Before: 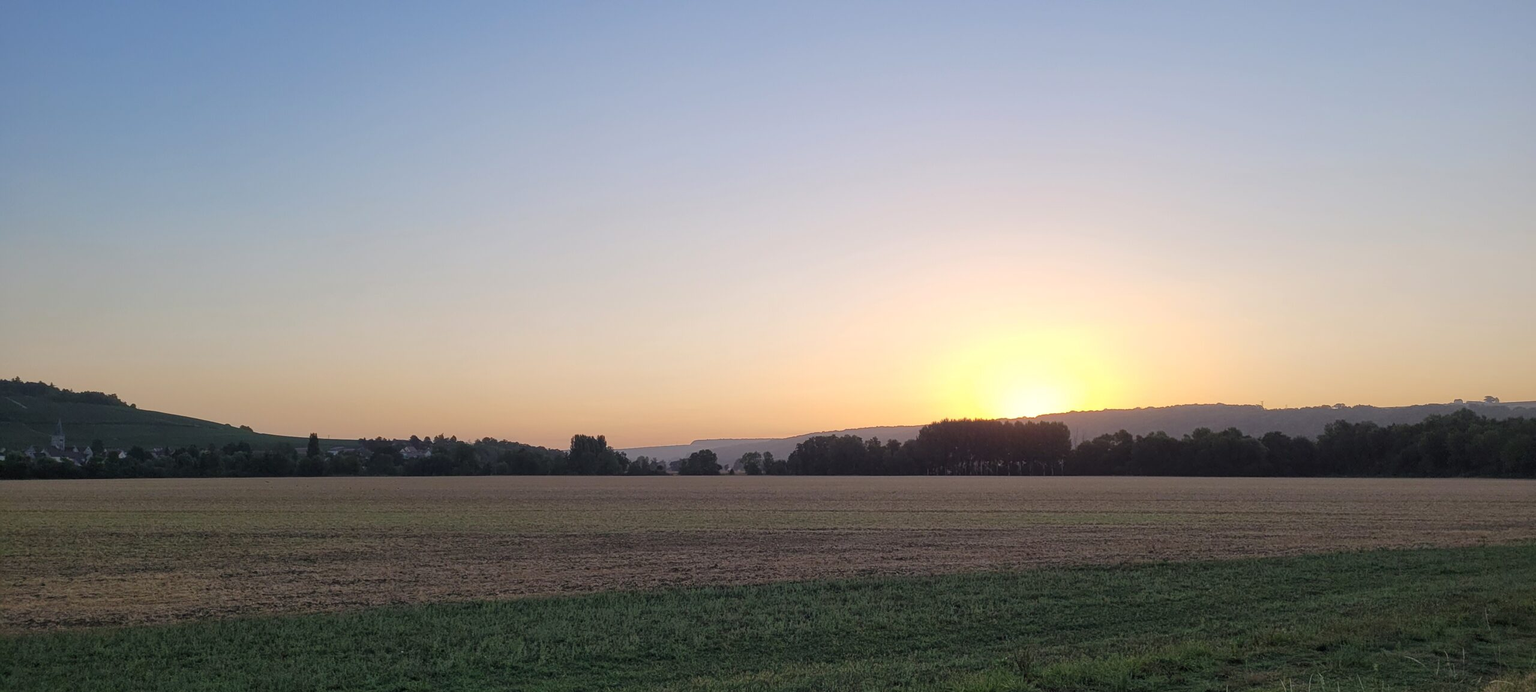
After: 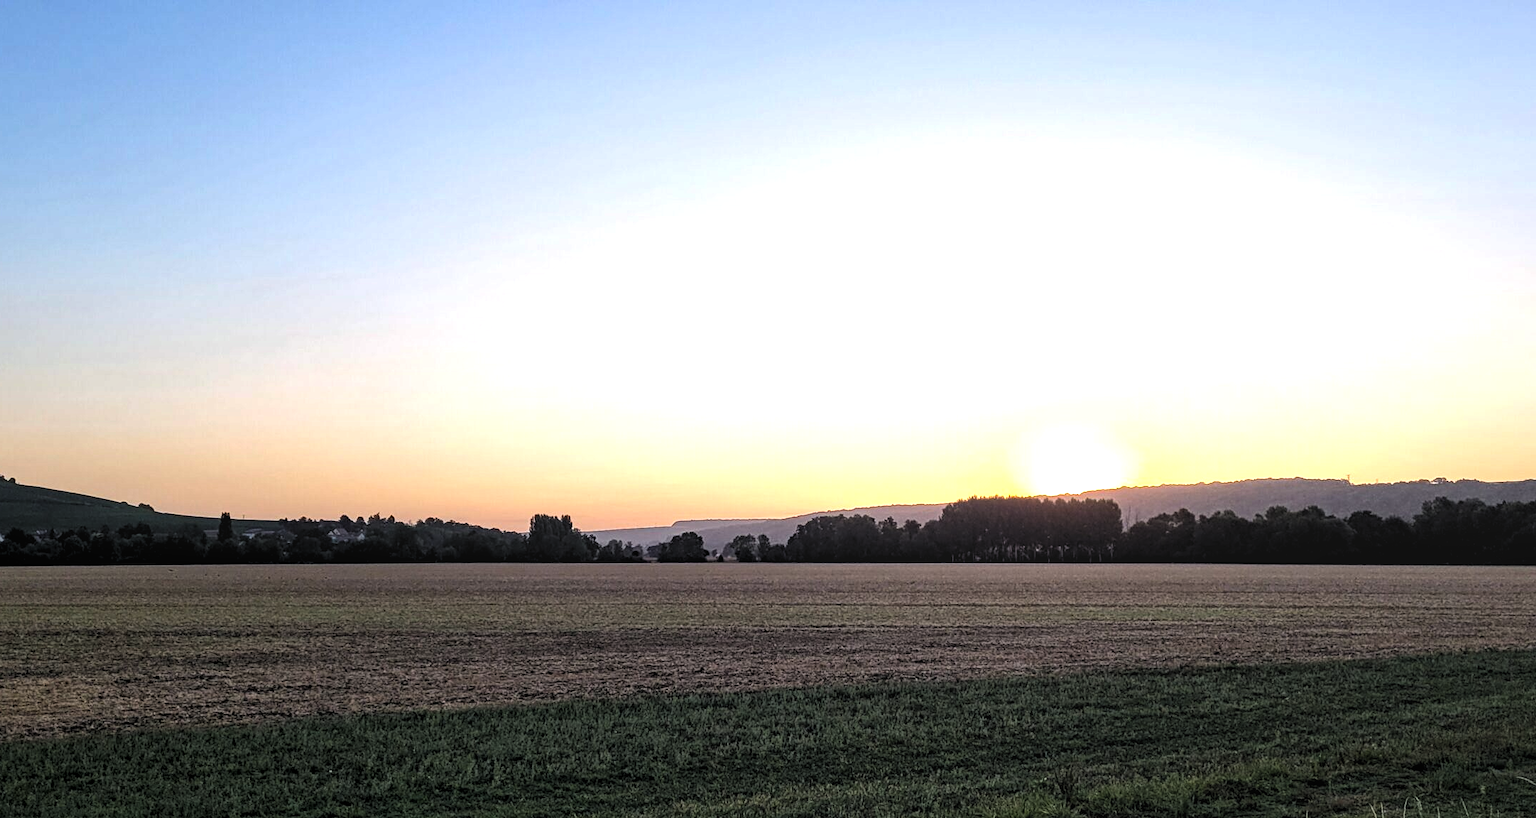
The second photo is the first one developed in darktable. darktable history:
haze removal: adaptive false
tone equalizer: -8 EV -0.763 EV, -7 EV -0.675 EV, -6 EV -0.563 EV, -5 EV -0.37 EV, -3 EV 0.382 EV, -2 EV 0.6 EV, -1 EV 0.676 EV, +0 EV 0.742 EV, edges refinement/feathering 500, mask exposure compensation -1.57 EV, preserve details no
local contrast: on, module defaults
crop: left 8.013%, right 7.481%
levels: levels [0.062, 0.494, 0.925]
color zones: curves: ch2 [(0, 0.5) (0.143, 0.5) (0.286, 0.489) (0.415, 0.421) (0.571, 0.5) (0.714, 0.5) (0.857, 0.5) (1, 0.5)]
exposure: exposure 0.127 EV, compensate highlight preservation false
